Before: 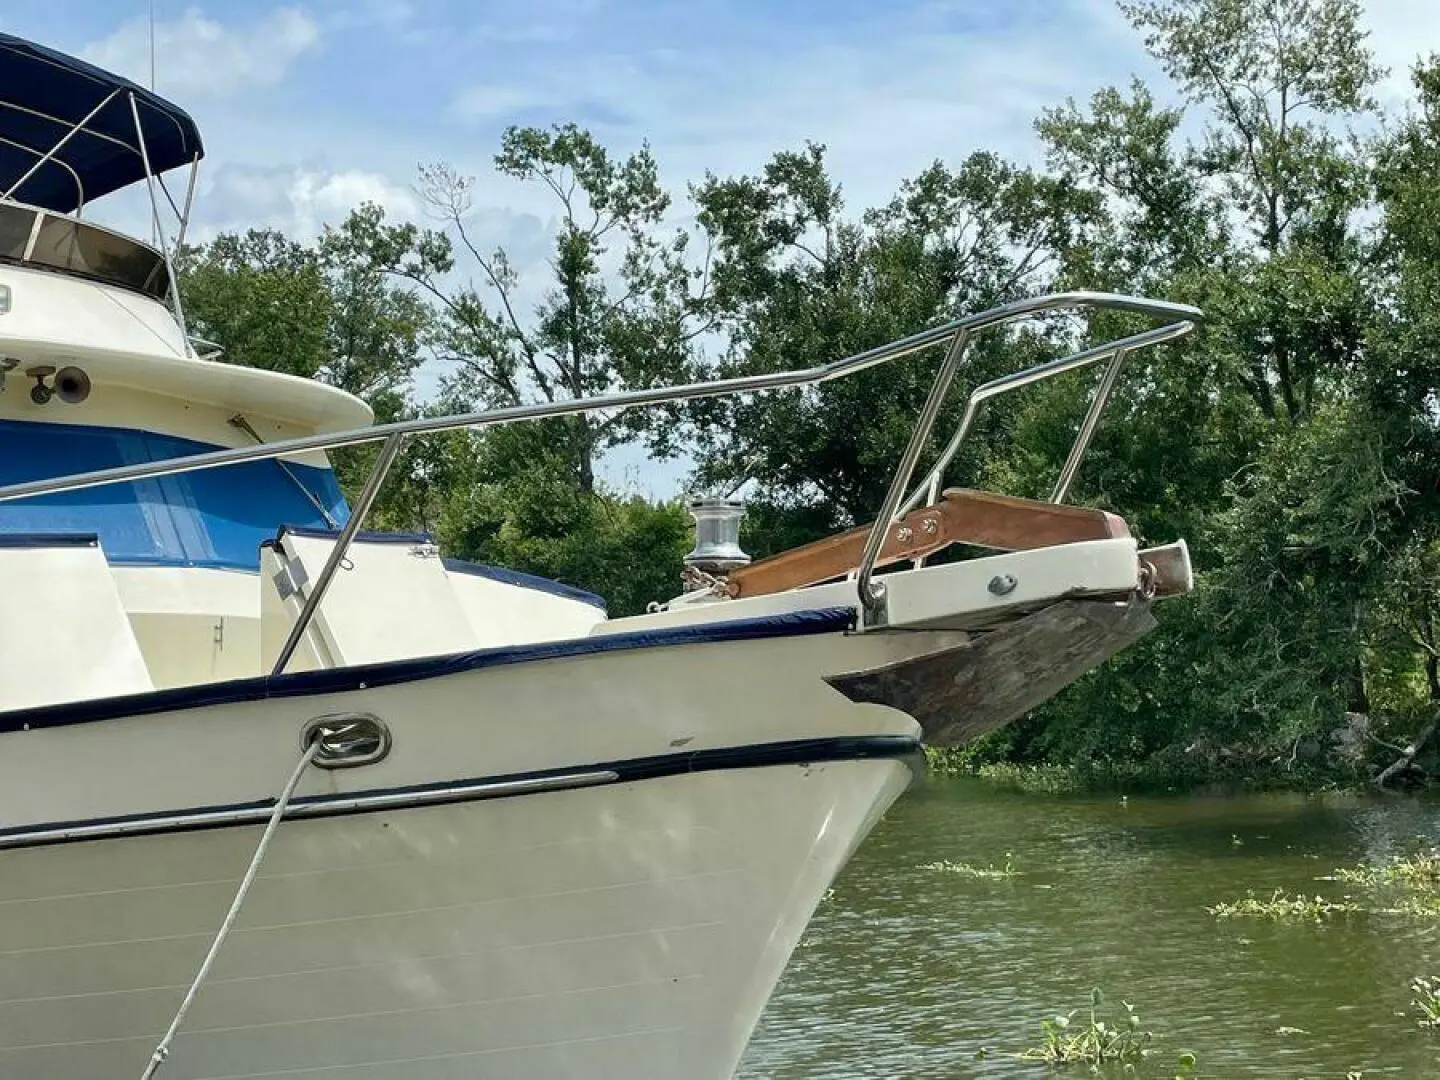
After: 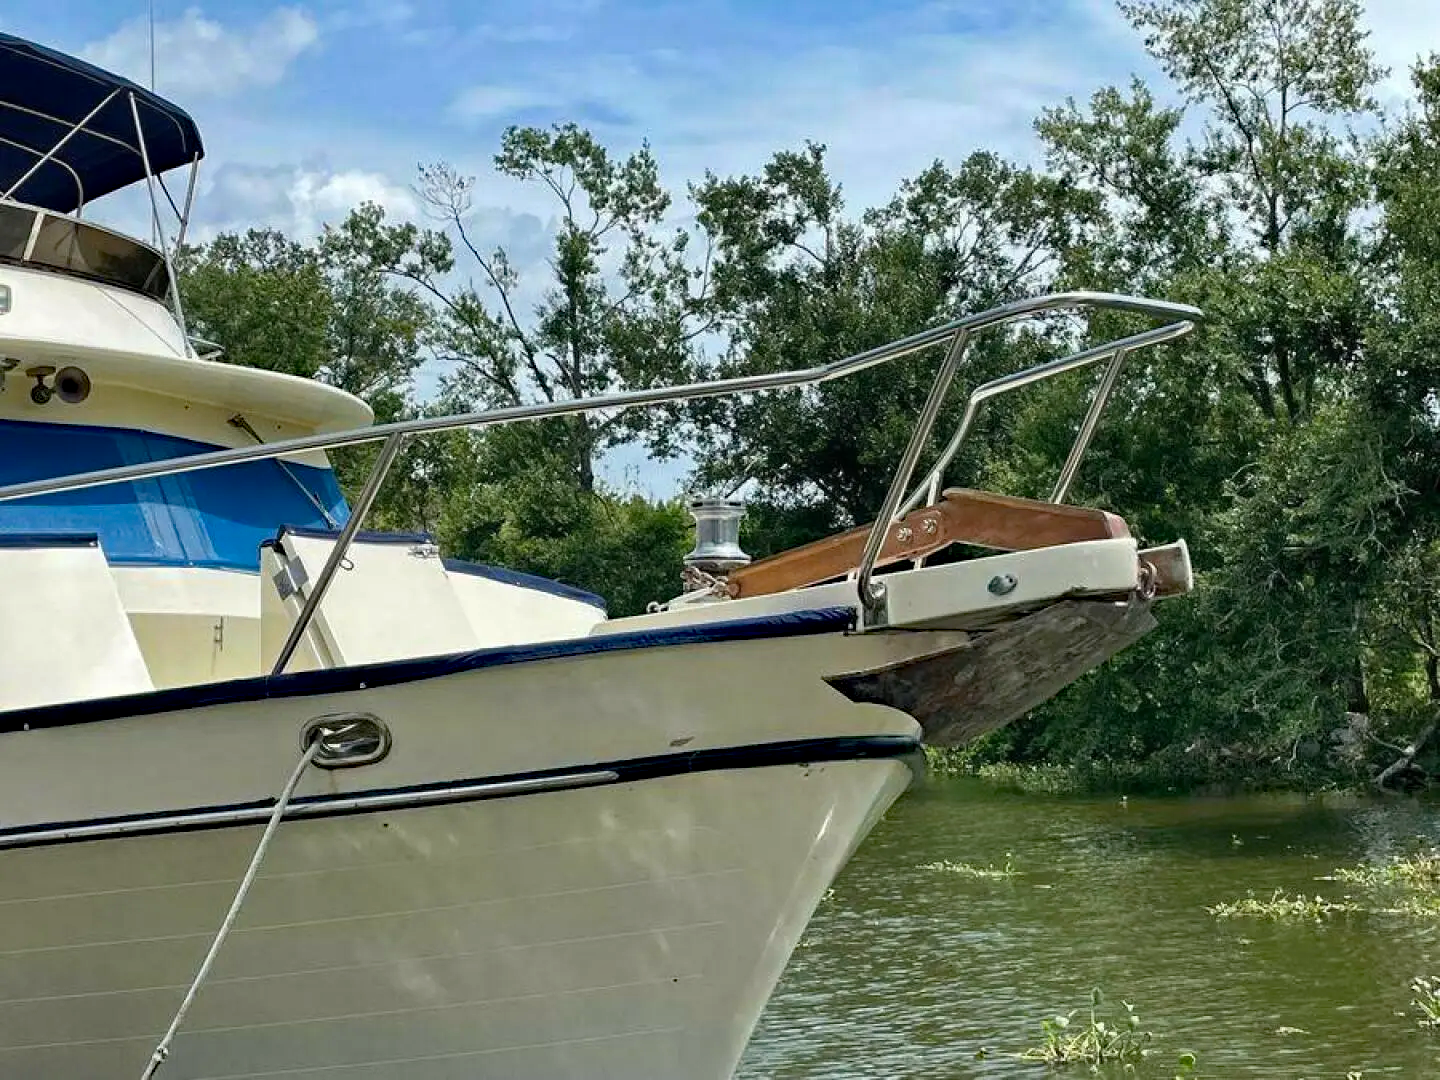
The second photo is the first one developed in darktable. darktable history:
haze removal: strength 0.4, distance 0.22, compatibility mode true, adaptive false | blend: blend mode normal, opacity 85%; mask: uniform (no mask)
